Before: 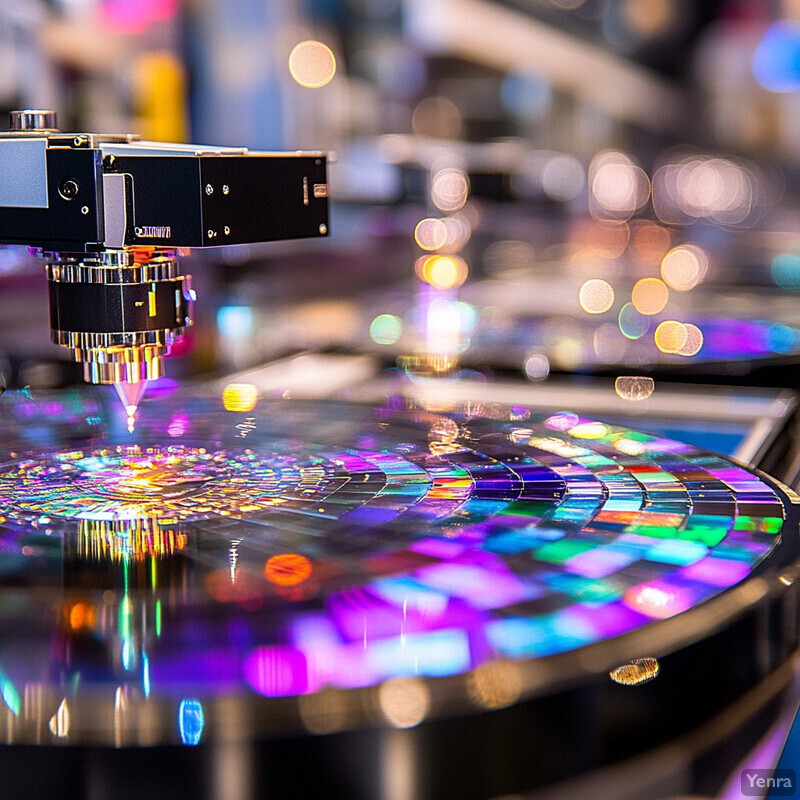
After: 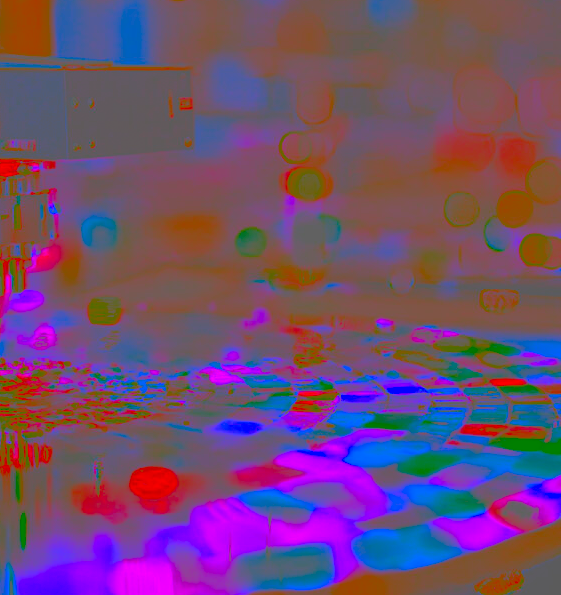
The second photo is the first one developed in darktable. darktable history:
crop and rotate: left 16.942%, top 10.901%, right 12.829%, bottom 14.664%
contrast brightness saturation: contrast -0.977, brightness -0.161, saturation 0.733
